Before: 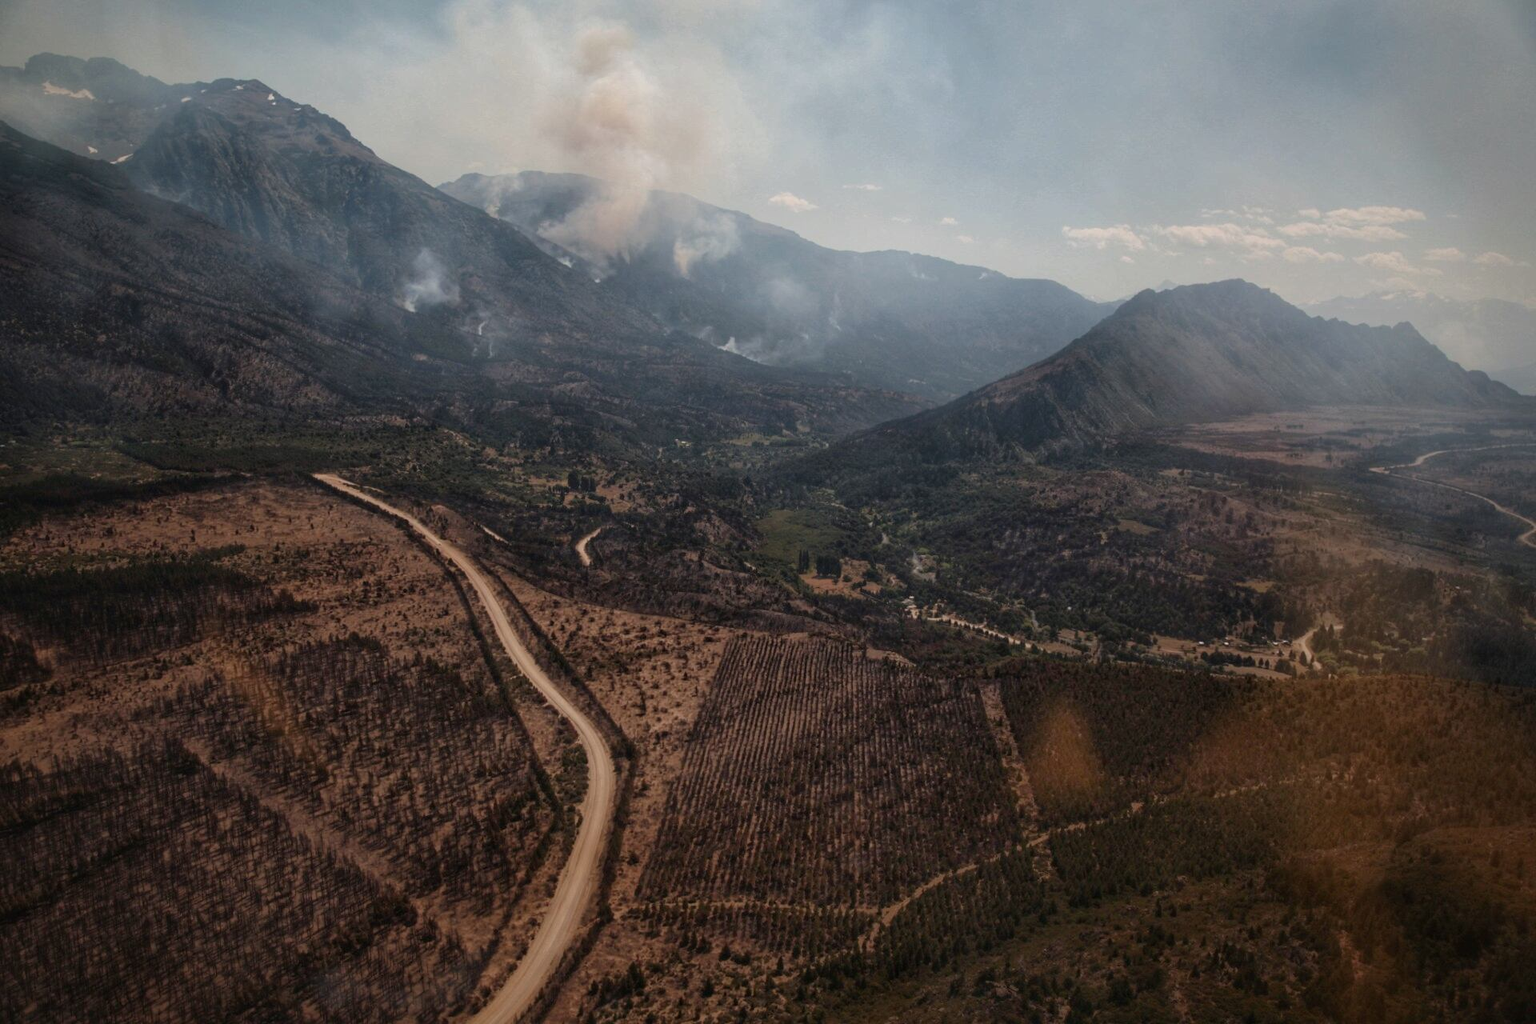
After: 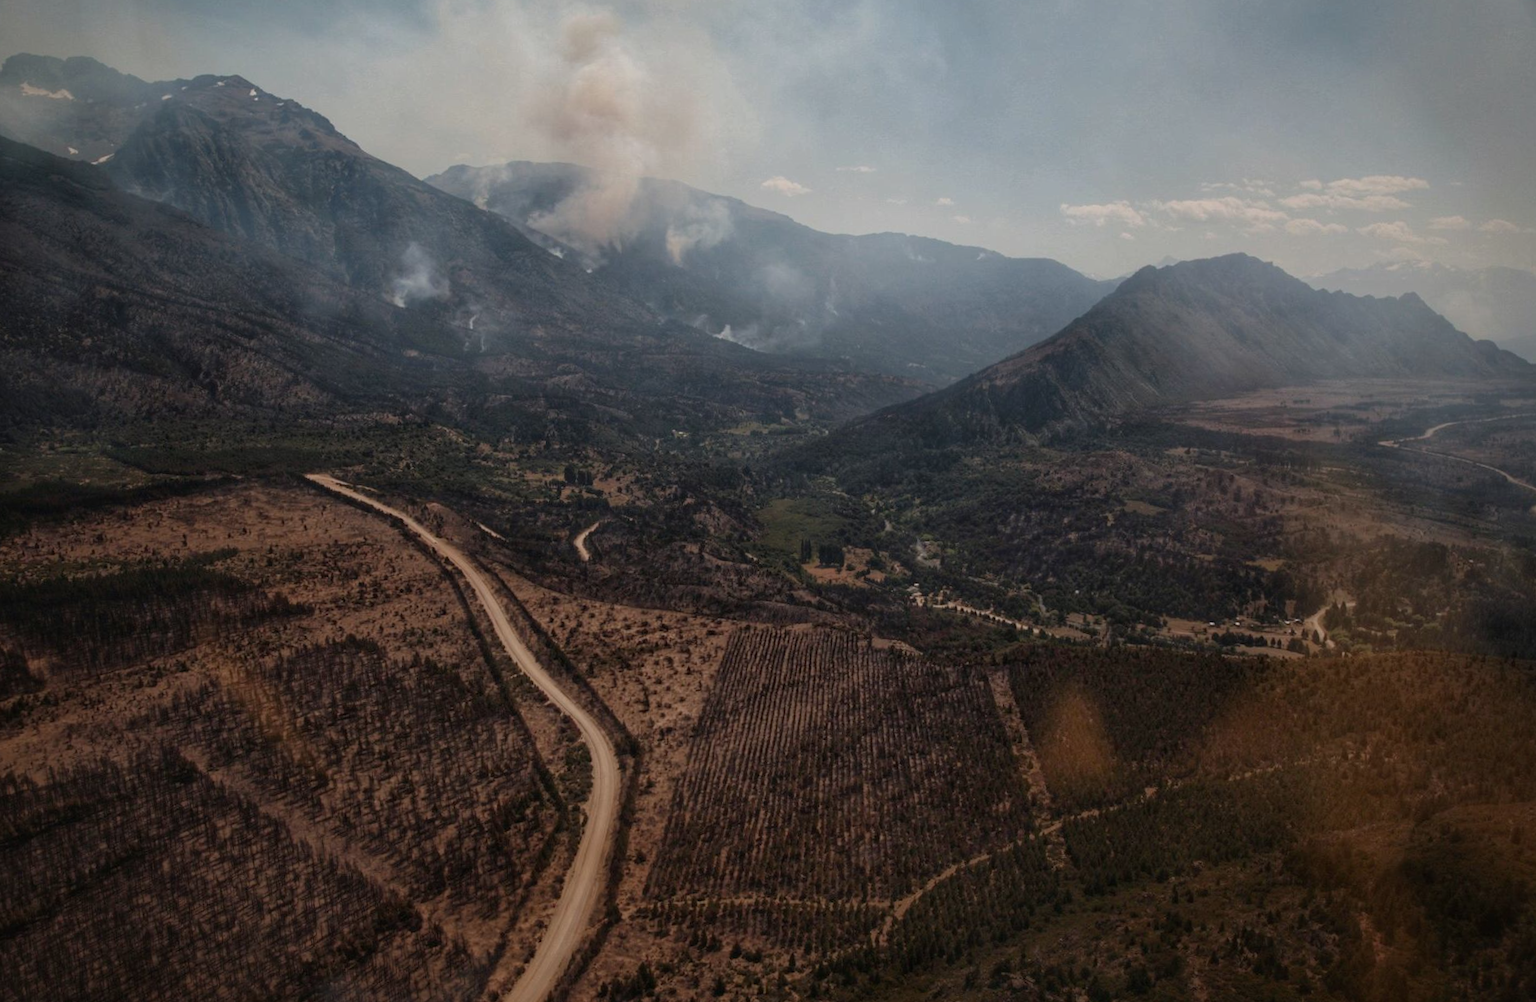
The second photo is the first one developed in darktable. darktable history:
rotate and perspective: rotation -1.42°, crop left 0.016, crop right 0.984, crop top 0.035, crop bottom 0.965
exposure: exposure -0.242 EV, compensate highlight preservation false
